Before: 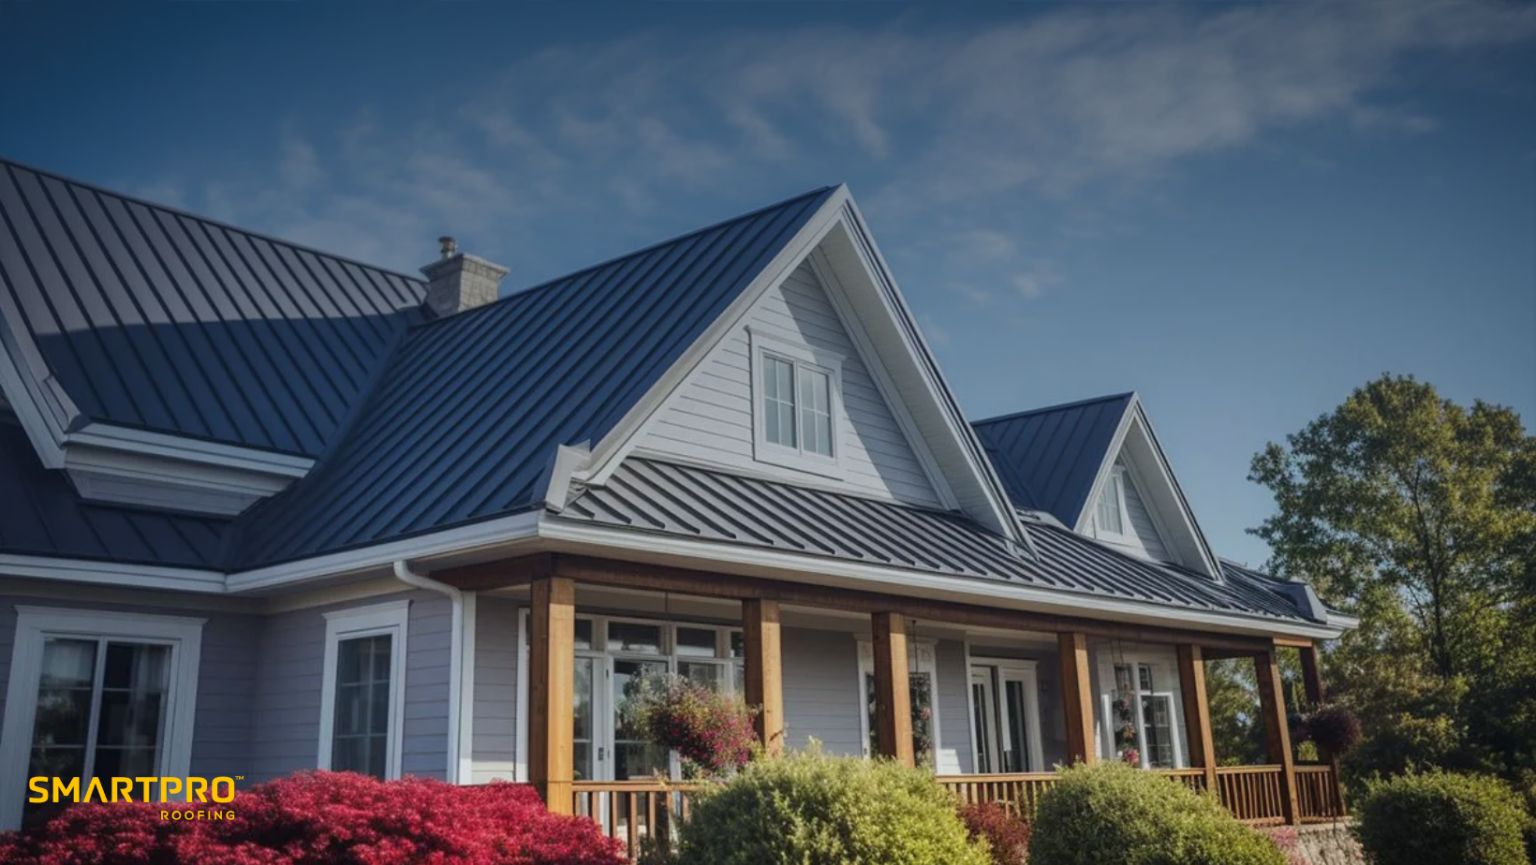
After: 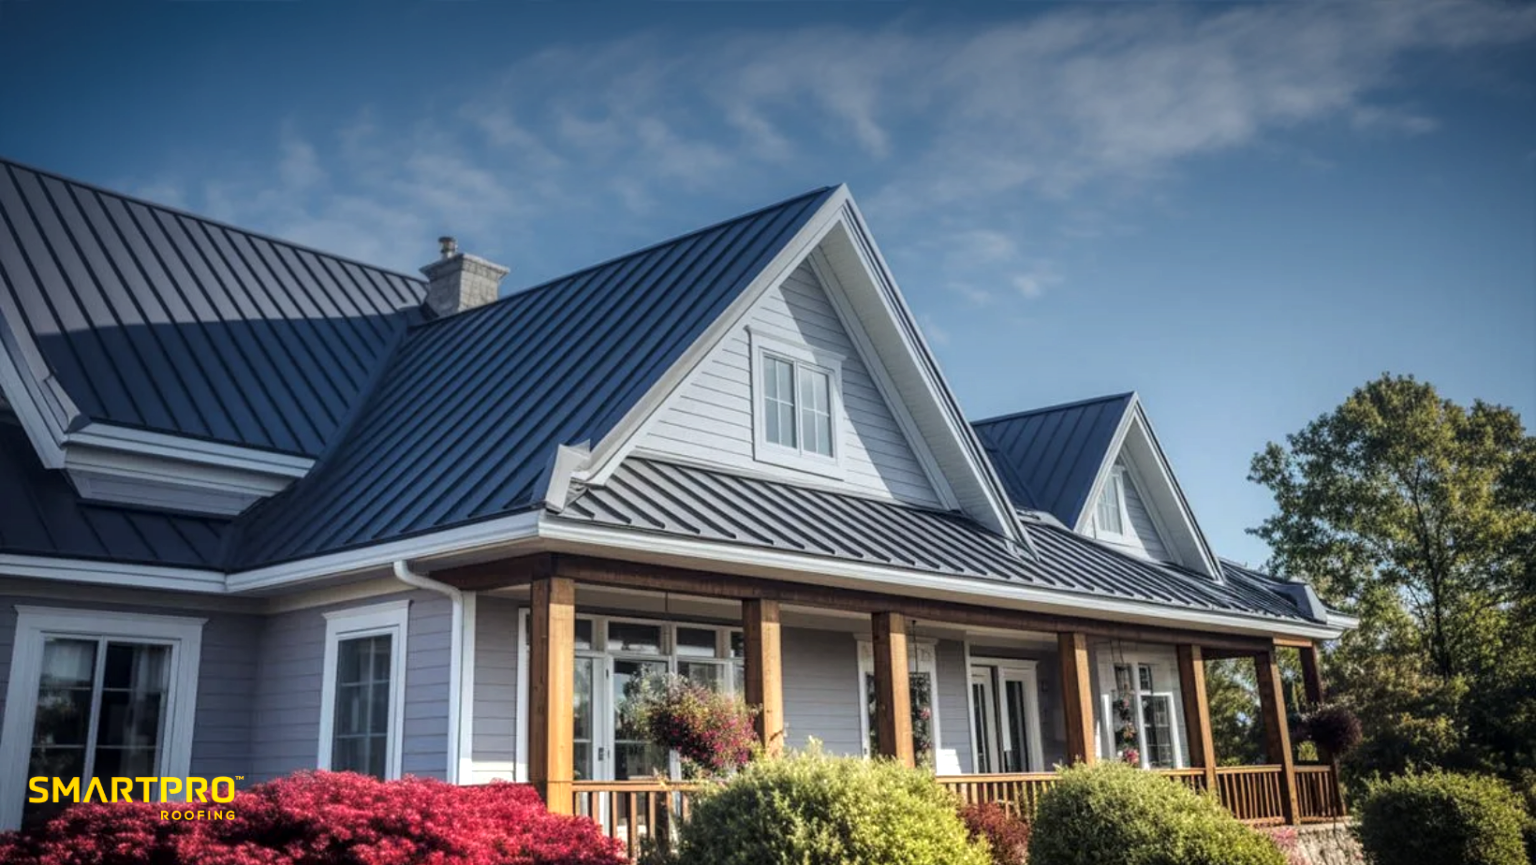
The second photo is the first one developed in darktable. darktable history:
local contrast: on, module defaults
tone equalizer: -8 EV -0.755 EV, -7 EV -0.677 EV, -6 EV -0.596 EV, -5 EV -0.403 EV, -3 EV 0.39 EV, -2 EV 0.6 EV, -1 EV 0.687 EV, +0 EV 0.752 EV
